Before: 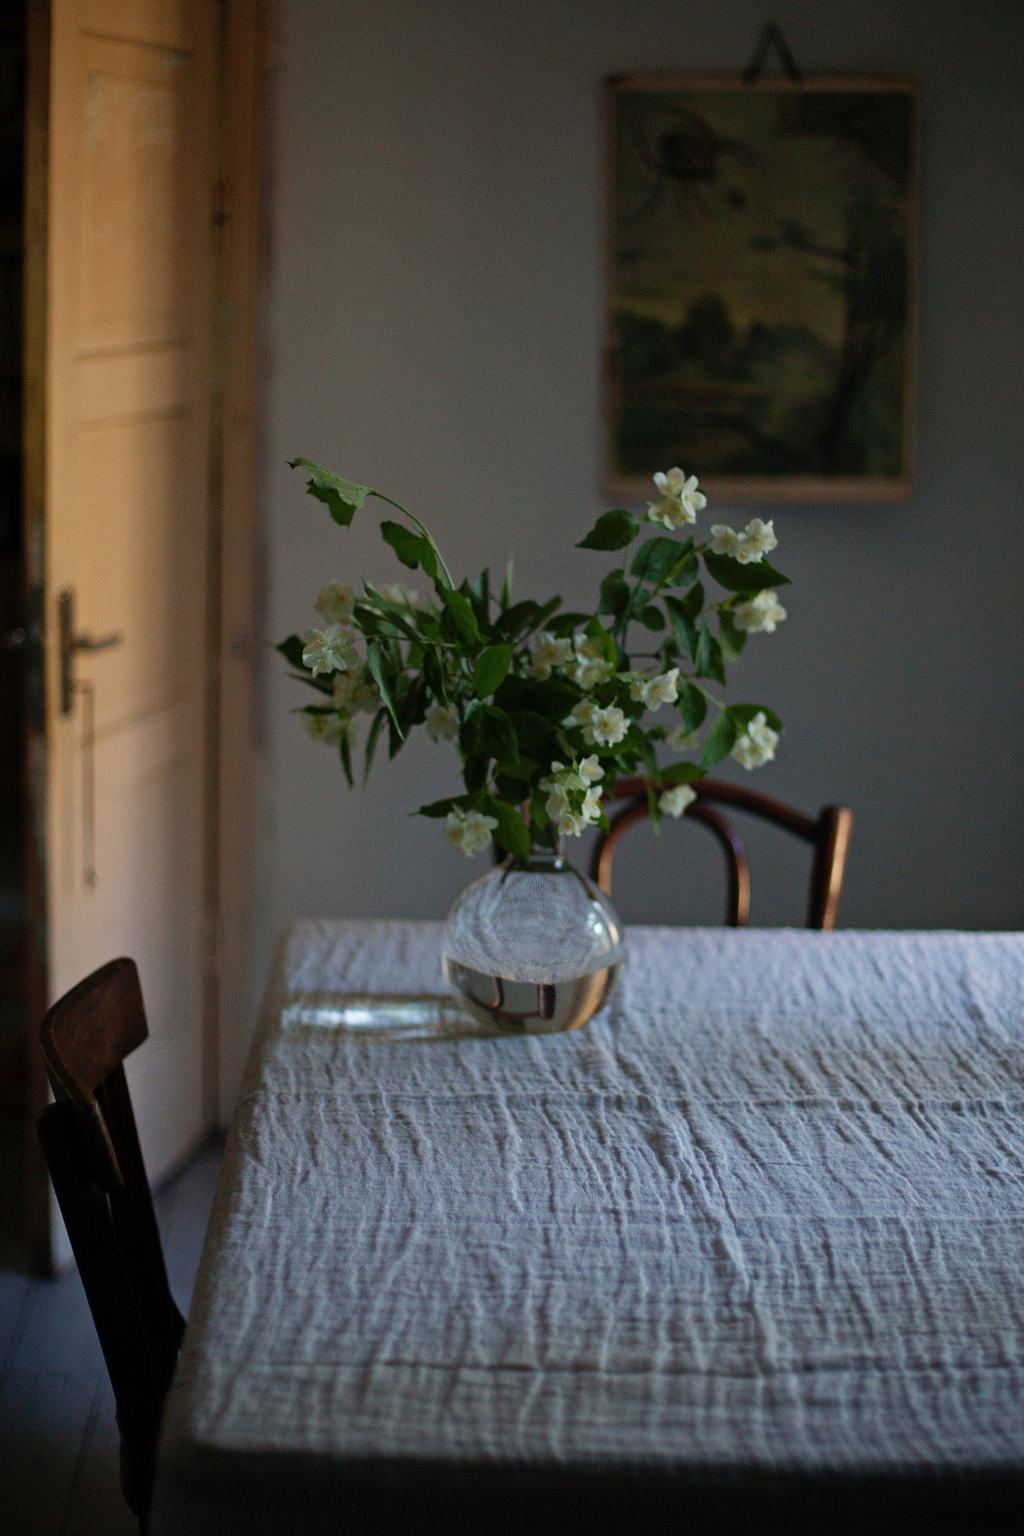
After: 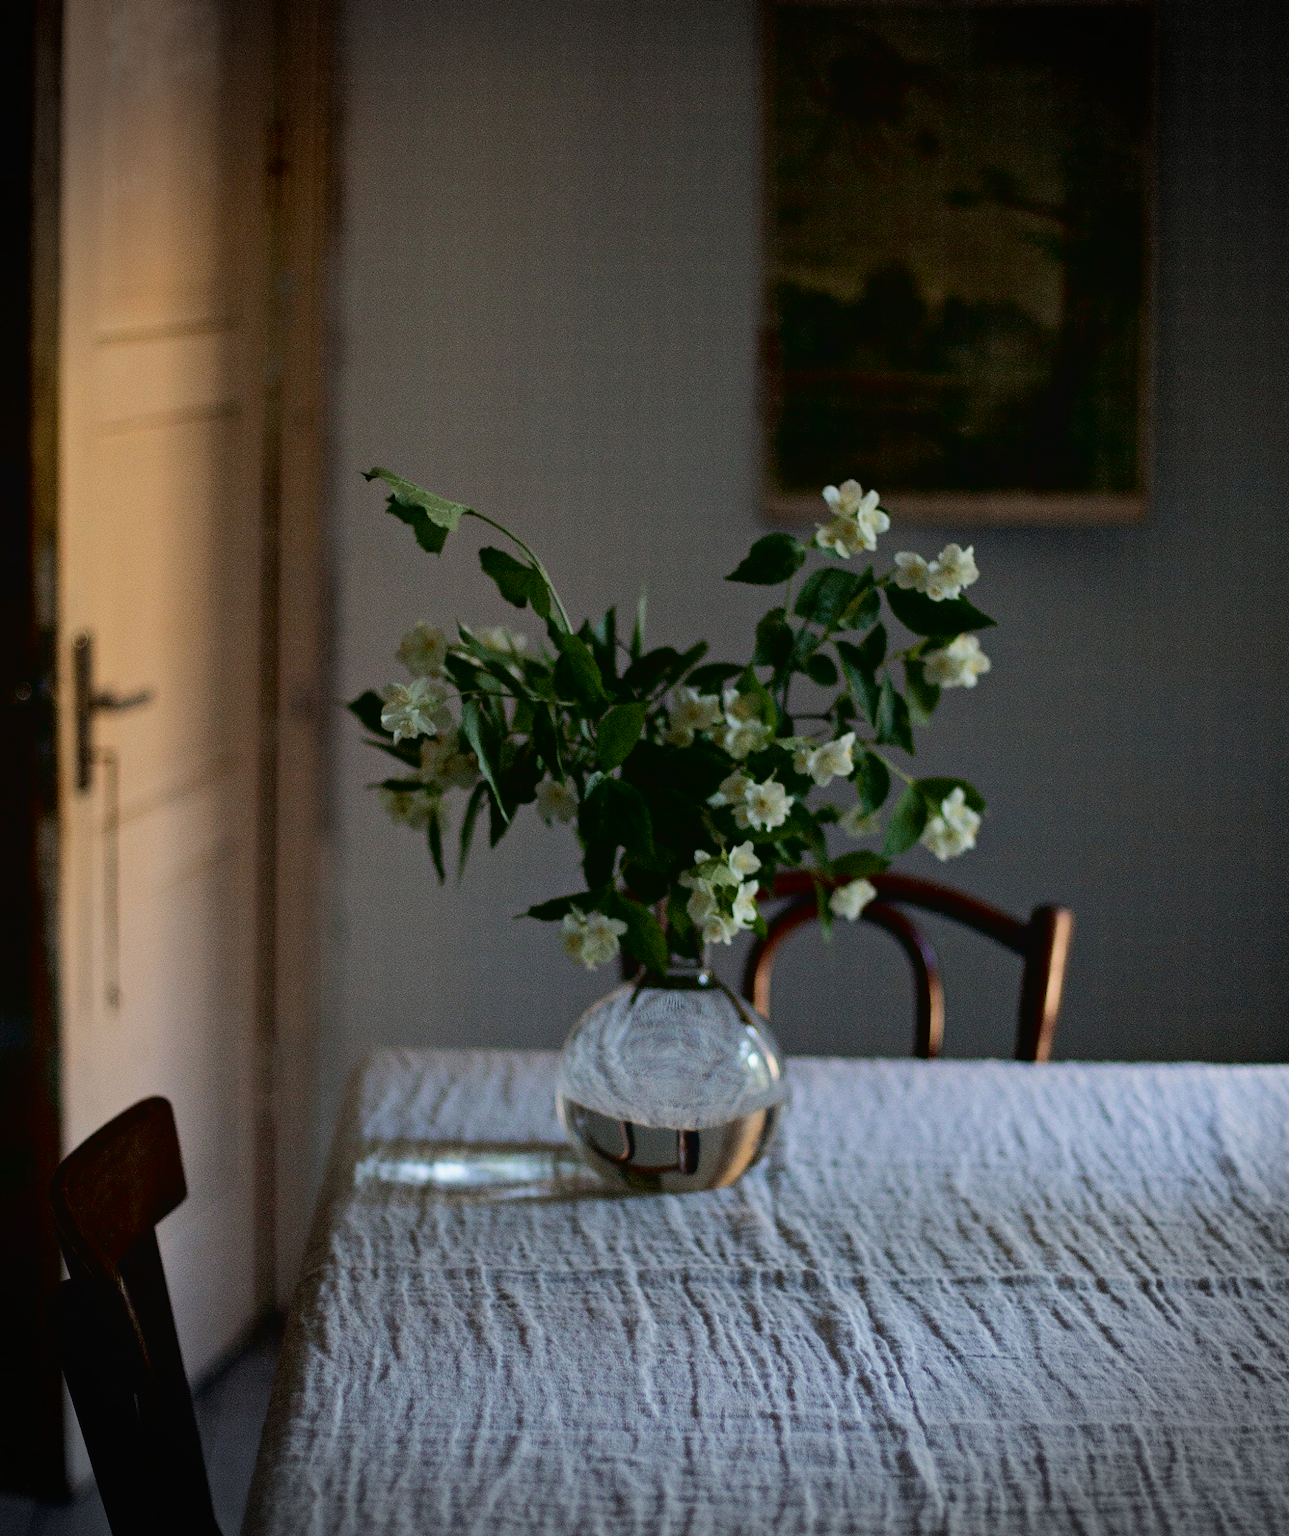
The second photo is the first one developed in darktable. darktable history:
vignetting: fall-off start 87.9%, fall-off radius 24.64%, center (-0.01, 0)
tone curve: curves: ch0 [(0, 0.019) (0.11, 0.036) (0.259, 0.214) (0.378, 0.365) (0.499, 0.529) (1, 1)], color space Lab, independent channels, preserve colors none
crop and rotate: top 5.653%, bottom 14.896%
